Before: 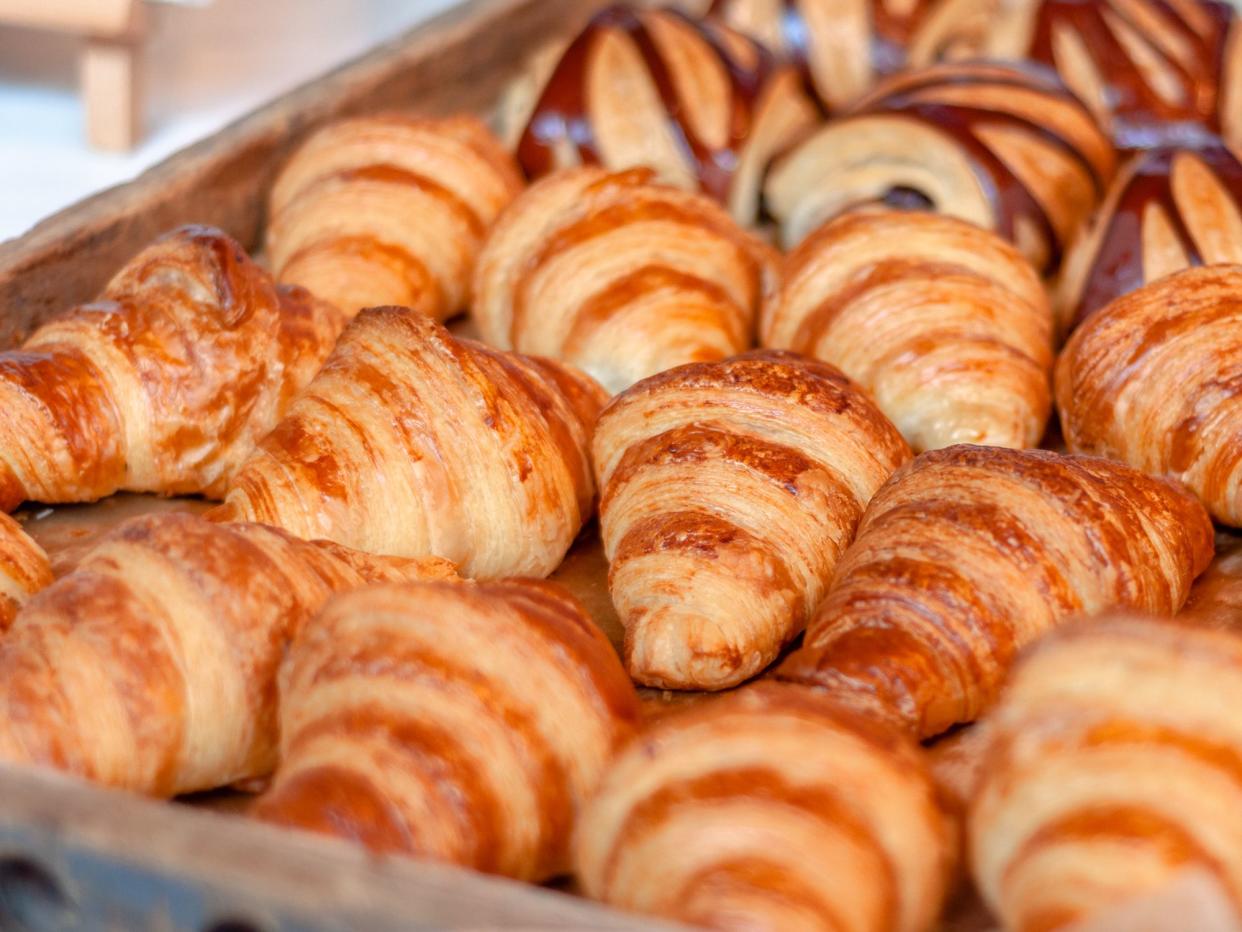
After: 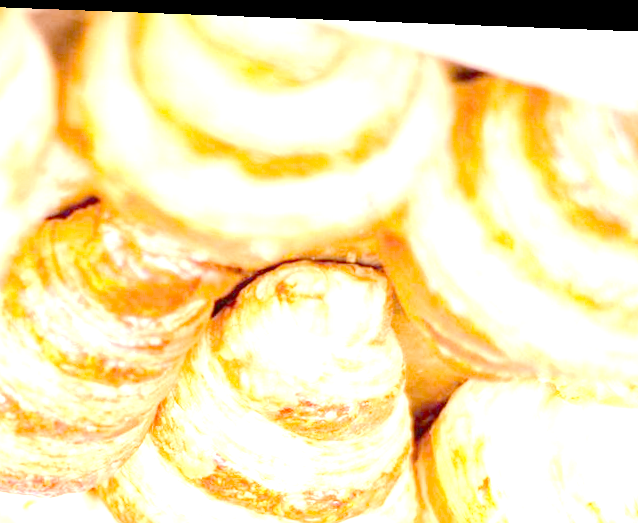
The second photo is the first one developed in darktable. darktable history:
orientation "rotate by 180 degrees": orientation rotate 180°
crop: left 19.556%, right 30.401%, bottom 46.458%
rotate and perspective: rotation 2.17°, automatic cropping off
tone equalizer "contrast tone curve: medium": -8 EV -0.75 EV, -7 EV -0.7 EV, -6 EV -0.6 EV, -5 EV -0.4 EV, -3 EV 0.4 EV, -2 EV 0.6 EV, -1 EV 0.7 EV, +0 EV 0.75 EV, edges refinement/feathering 500, mask exposure compensation -1.57 EV, preserve details no
exposure: exposure 0.493 EV
